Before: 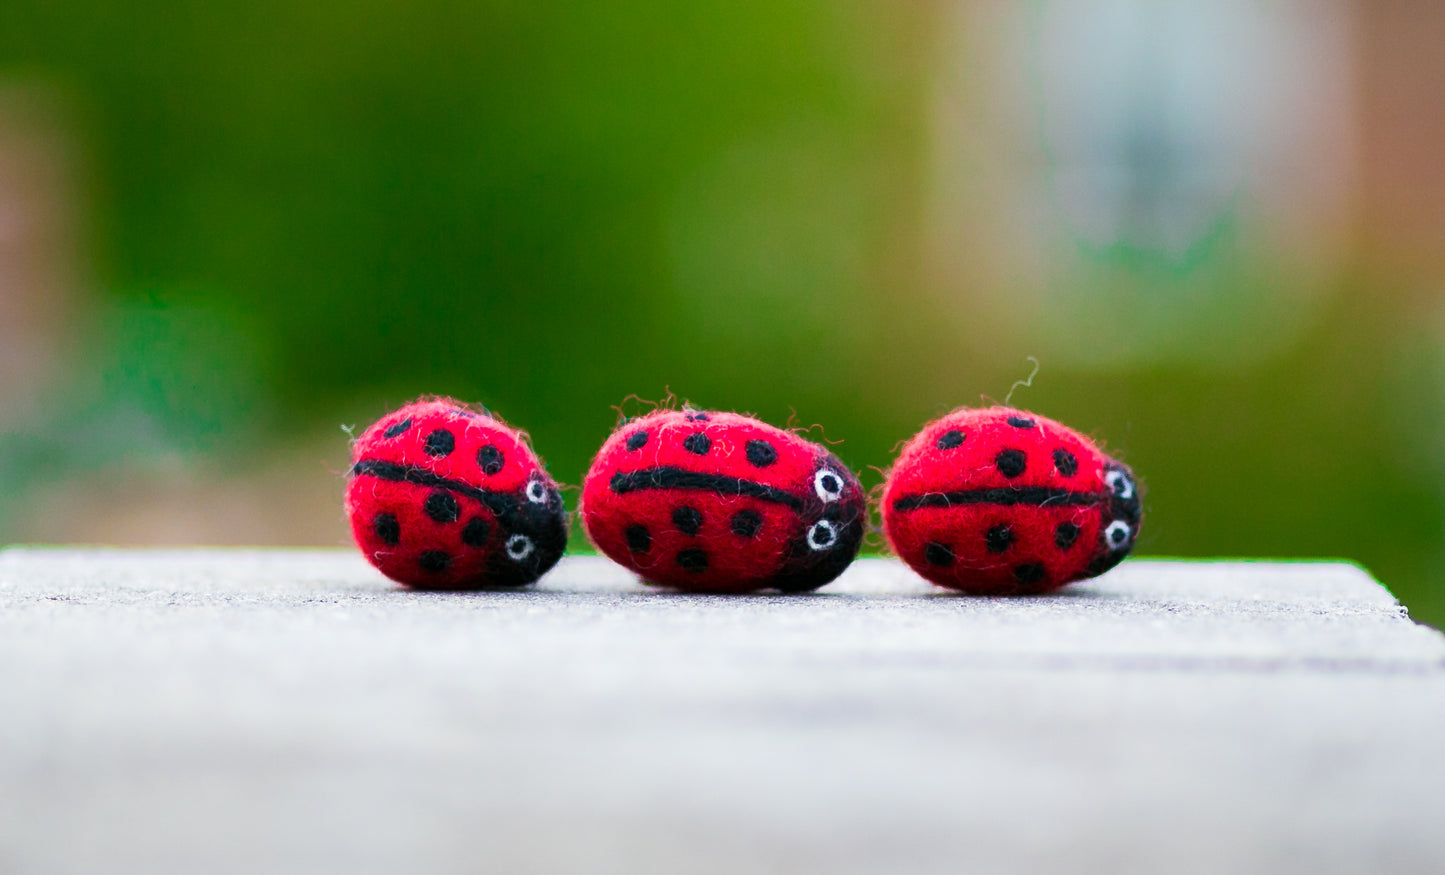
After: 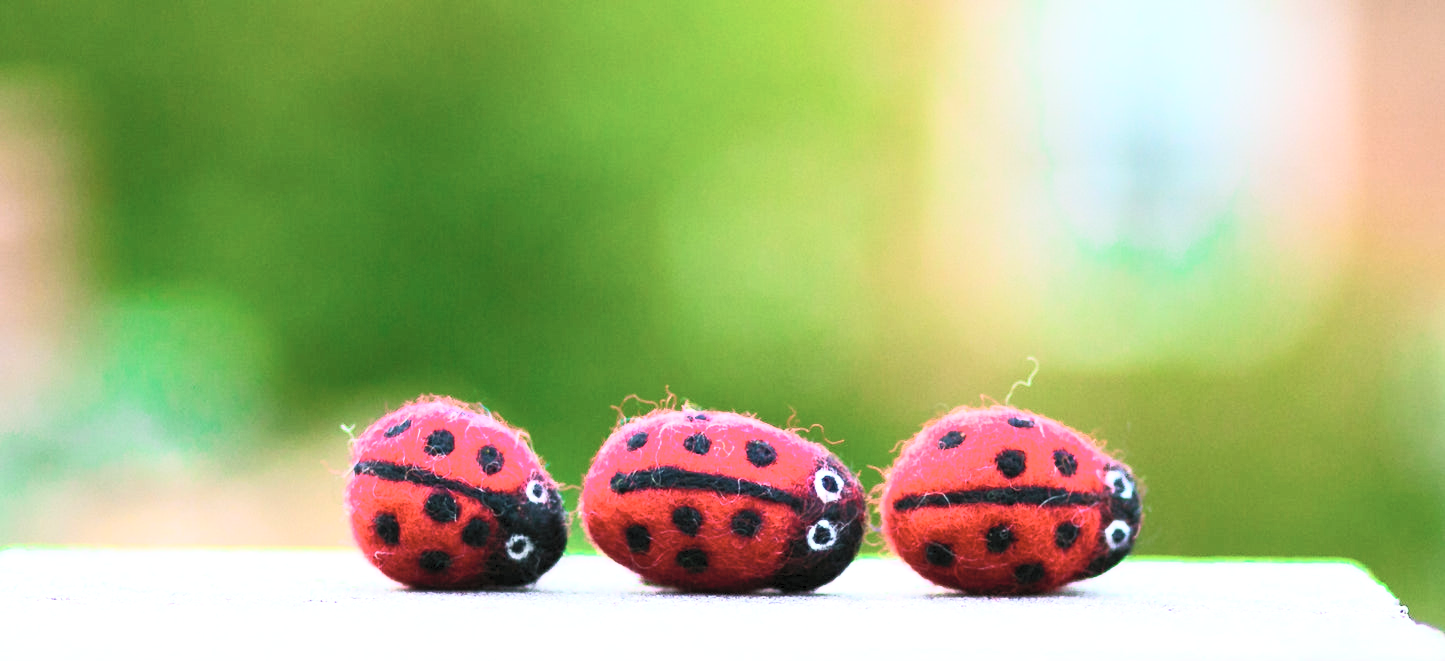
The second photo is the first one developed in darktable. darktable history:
exposure: exposure 0.509 EV, compensate highlight preservation false
crop: bottom 24.43%
contrast brightness saturation: contrast 0.375, brightness 0.525
